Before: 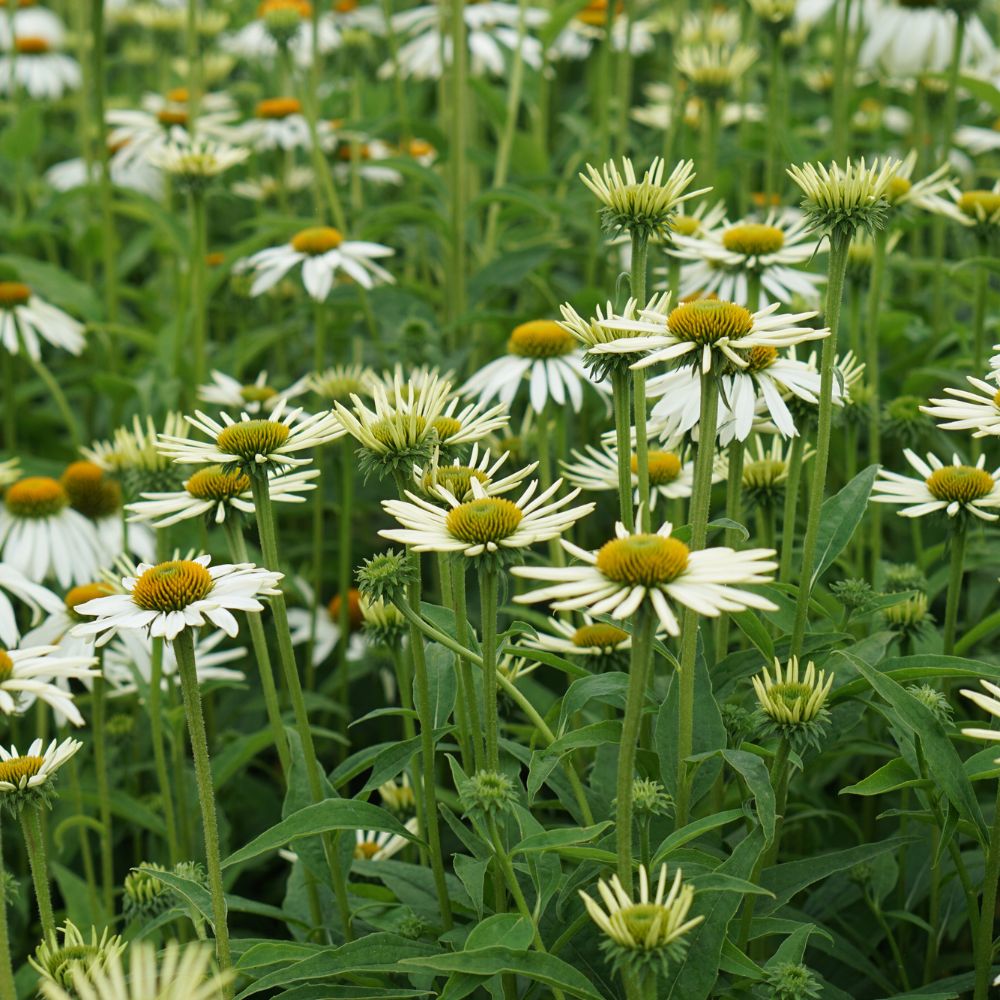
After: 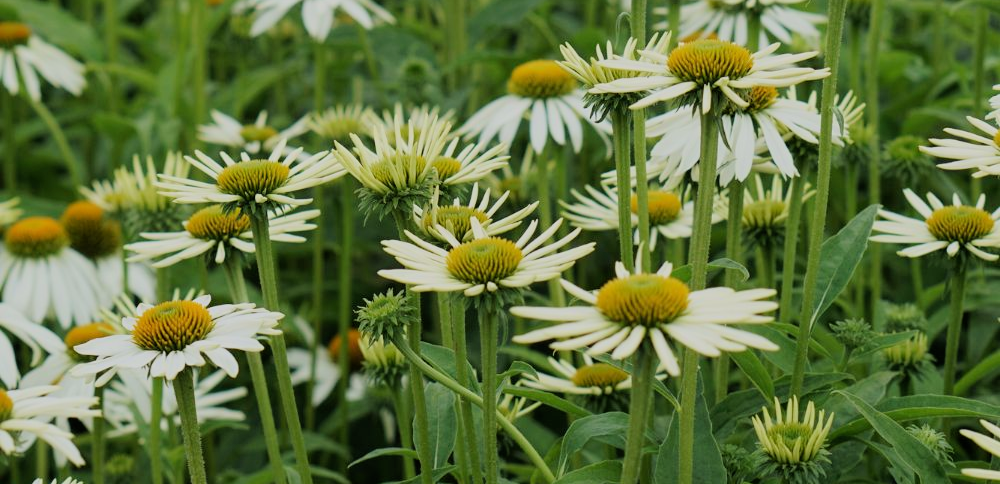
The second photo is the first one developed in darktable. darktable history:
filmic rgb: black relative exposure -7.65 EV, white relative exposure 4.56 EV, hardness 3.61, color science v6 (2022)
crop and rotate: top 26.056%, bottom 25.543%
